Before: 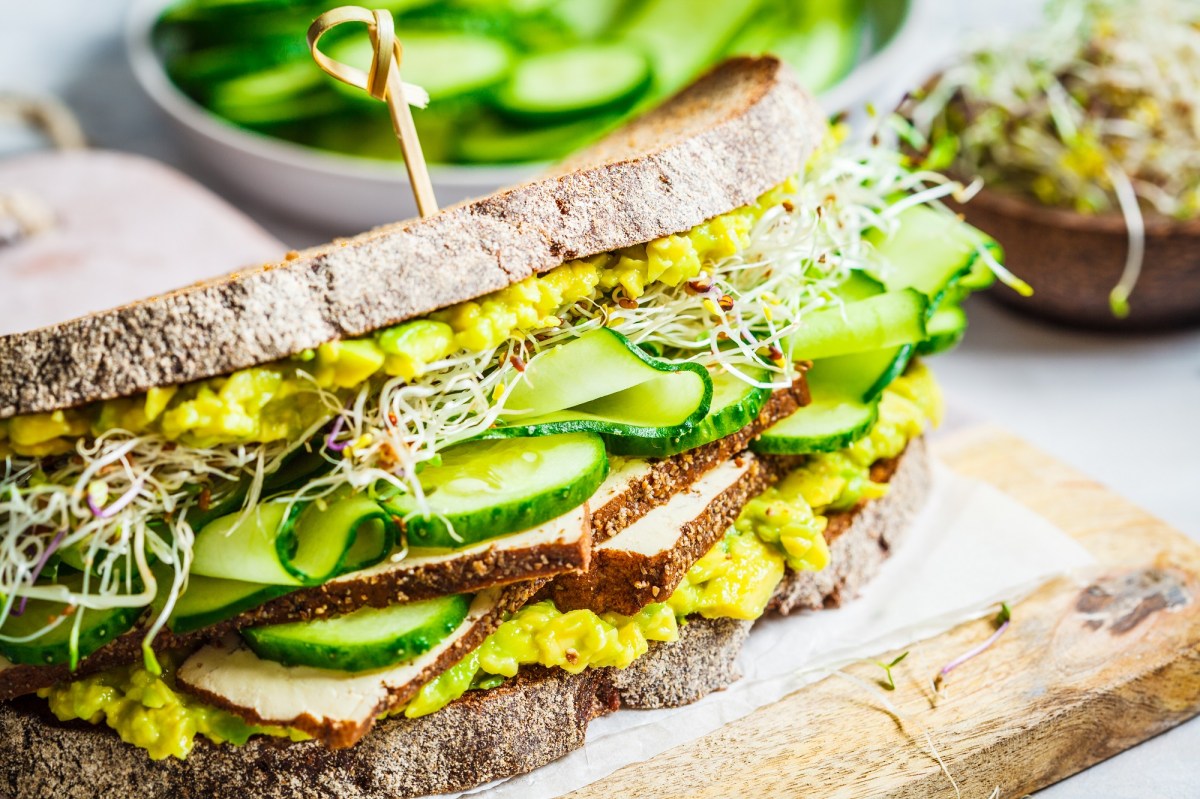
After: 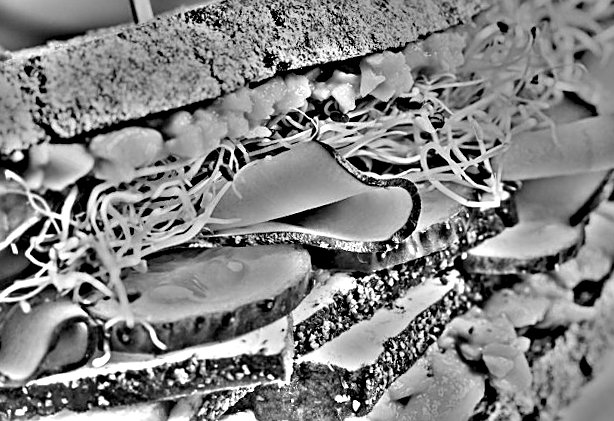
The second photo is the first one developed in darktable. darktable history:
crop: left 25%, top 25%, right 25%, bottom 25%
sharpen: on, module defaults
white balance: red 0.976, blue 1.04
highpass: on, module defaults
tone equalizer: on, module defaults
rotate and perspective: rotation 2.17°, automatic cropping off
contrast brightness saturation: contrast 0.03, brightness 0.06, saturation 0.13
